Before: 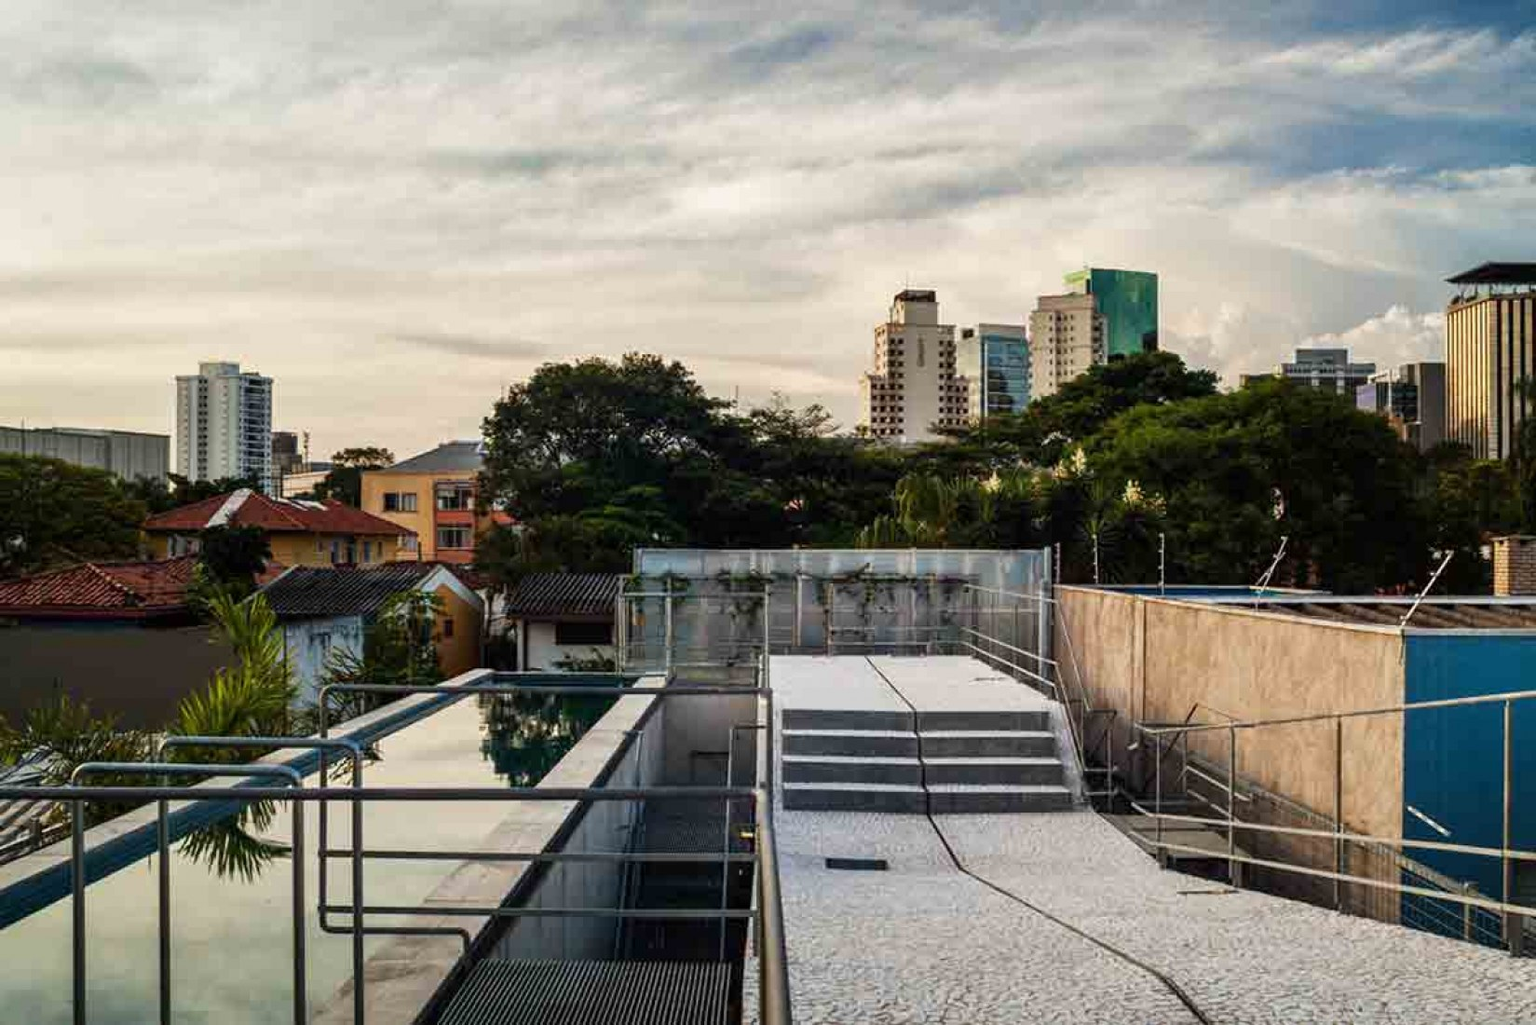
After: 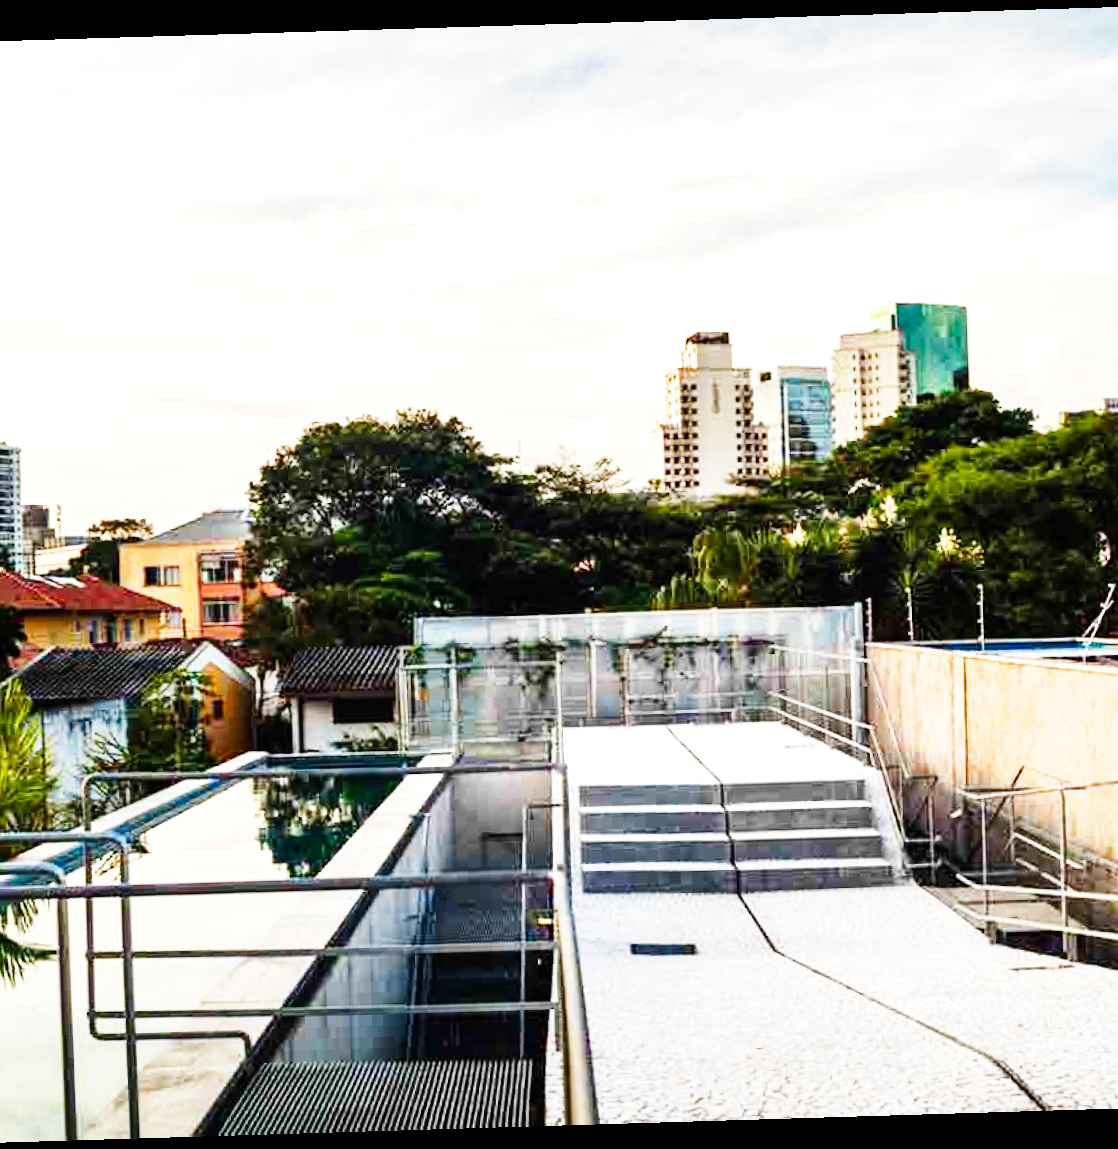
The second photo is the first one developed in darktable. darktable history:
base curve: curves: ch0 [(0, 0) (0, 0.001) (0.001, 0.001) (0.004, 0.002) (0.007, 0.004) (0.015, 0.013) (0.033, 0.045) (0.052, 0.096) (0.075, 0.17) (0.099, 0.241) (0.163, 0.42) (0.219, 0.55) (0.259, 0.616) (0.327, 0.722) (0.365, 0.765) (0.522, 0.873) (0.547, 0.881) (0.689, 0.919) (0.826, 0.952) (1, 1)], preserve colors none
crop: left 16.899%, right 16.556%
shadows and highlights: shadows 12, white point adjustment 1.2, highlights -0.36, soften with gaussian
exposure: exposure 0.6 EV, compensate highlight preservation false
rotate and perspective: rotation -1.75°, automatic cropping off
